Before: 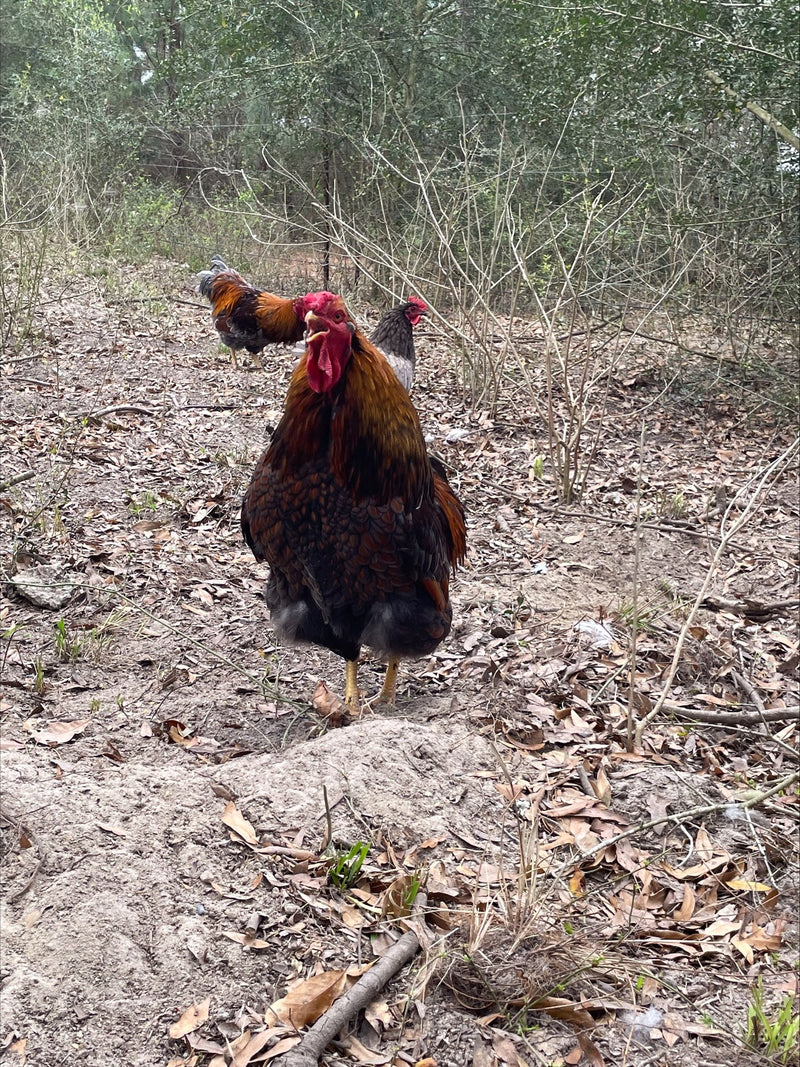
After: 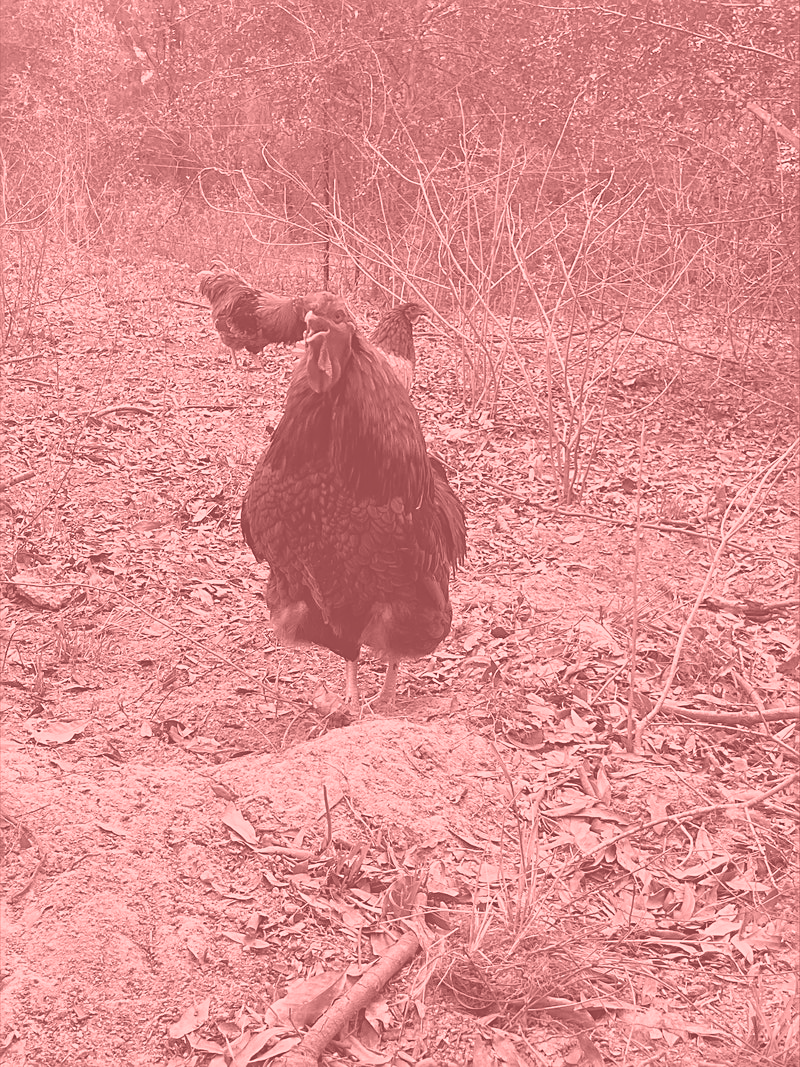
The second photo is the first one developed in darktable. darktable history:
colorize: saturation 51%, source mix 50.67%, lightness 50.67%
shadows and highlights: shadows 43.71, white point adjustment -1.46, soften with gaussian
sharpen: on, module defaults
